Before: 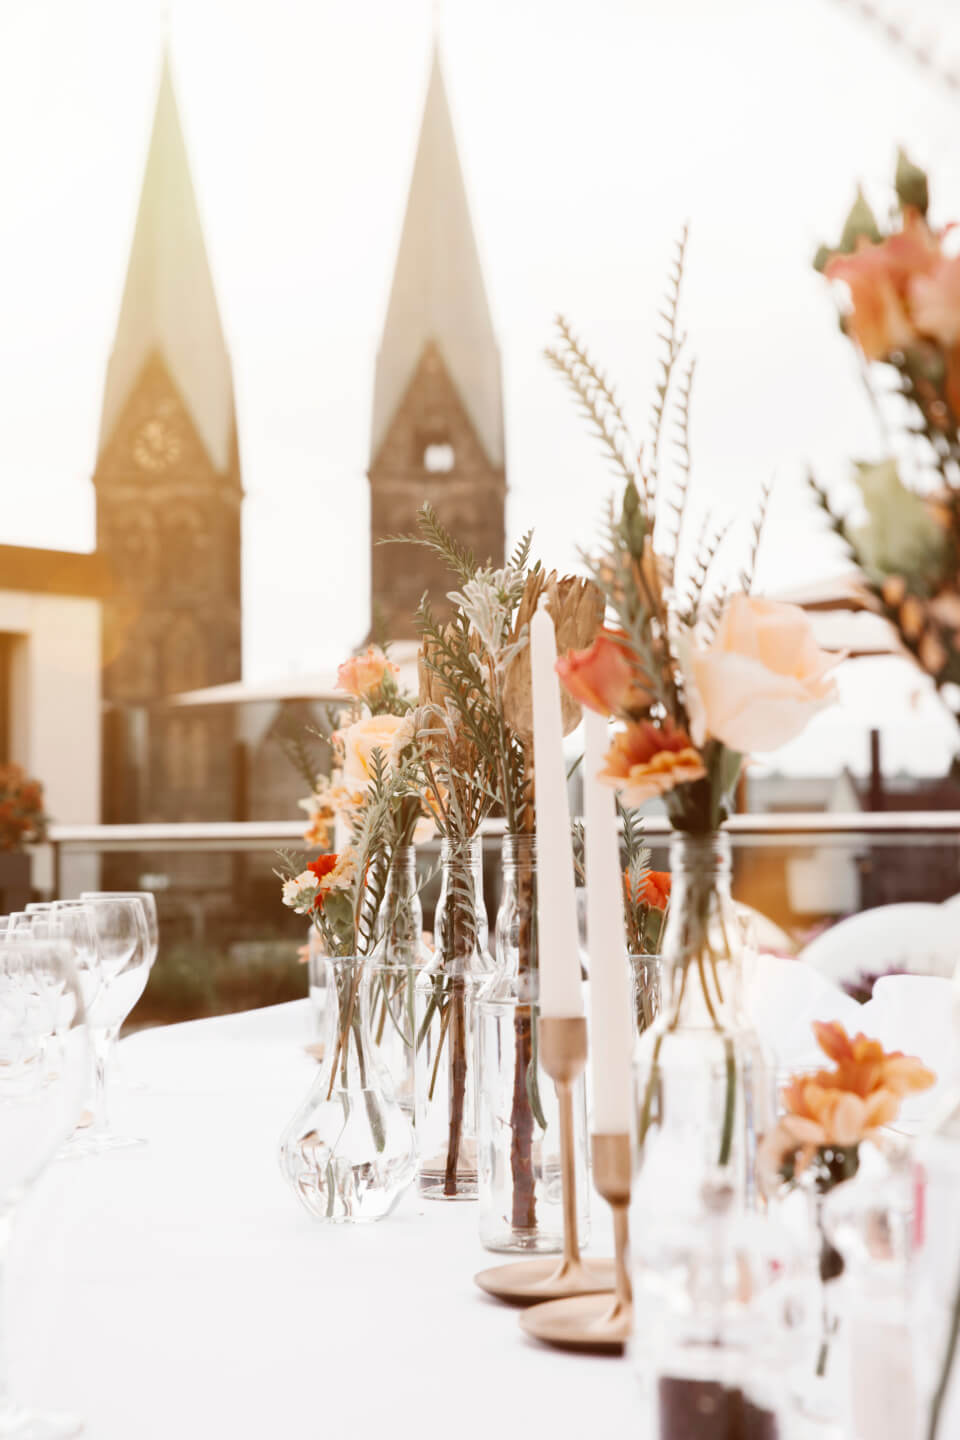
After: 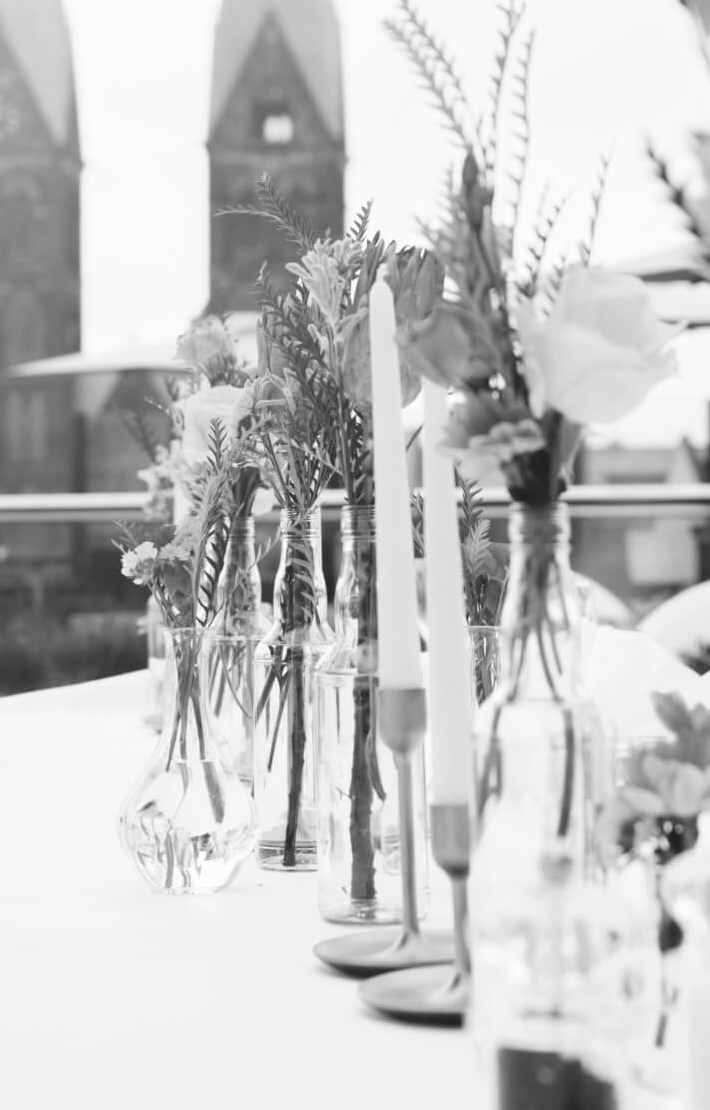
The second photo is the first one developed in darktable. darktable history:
crop: left 16.871%, top 22.857%, right 9.116%
contrast brightness saturation: saturation -1
